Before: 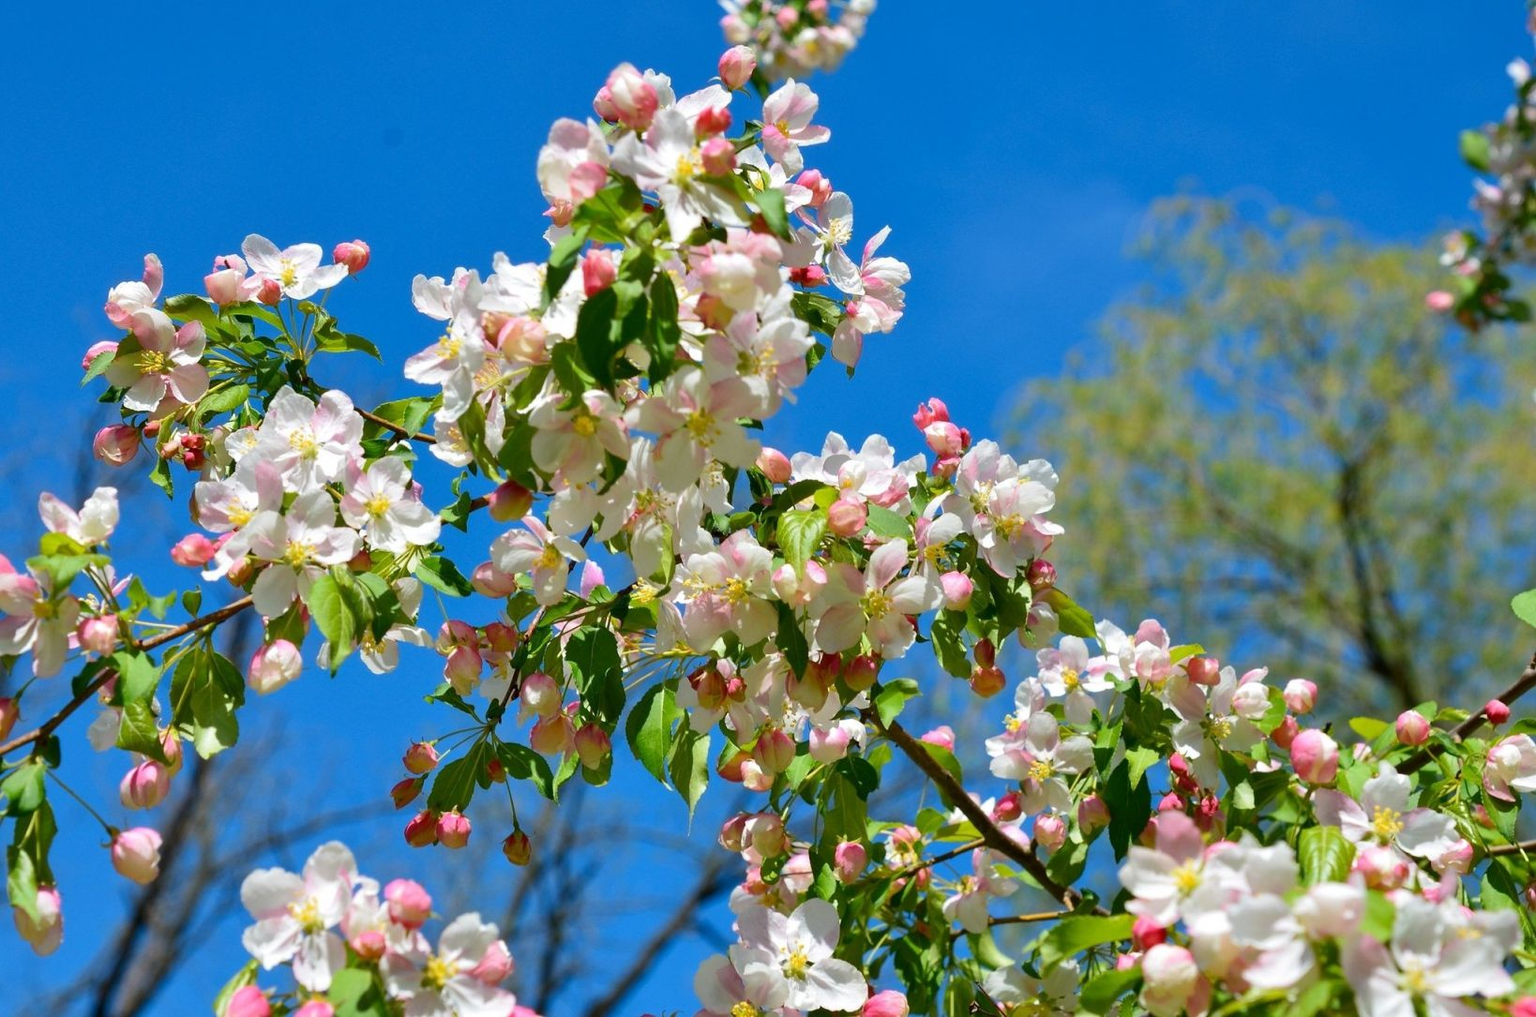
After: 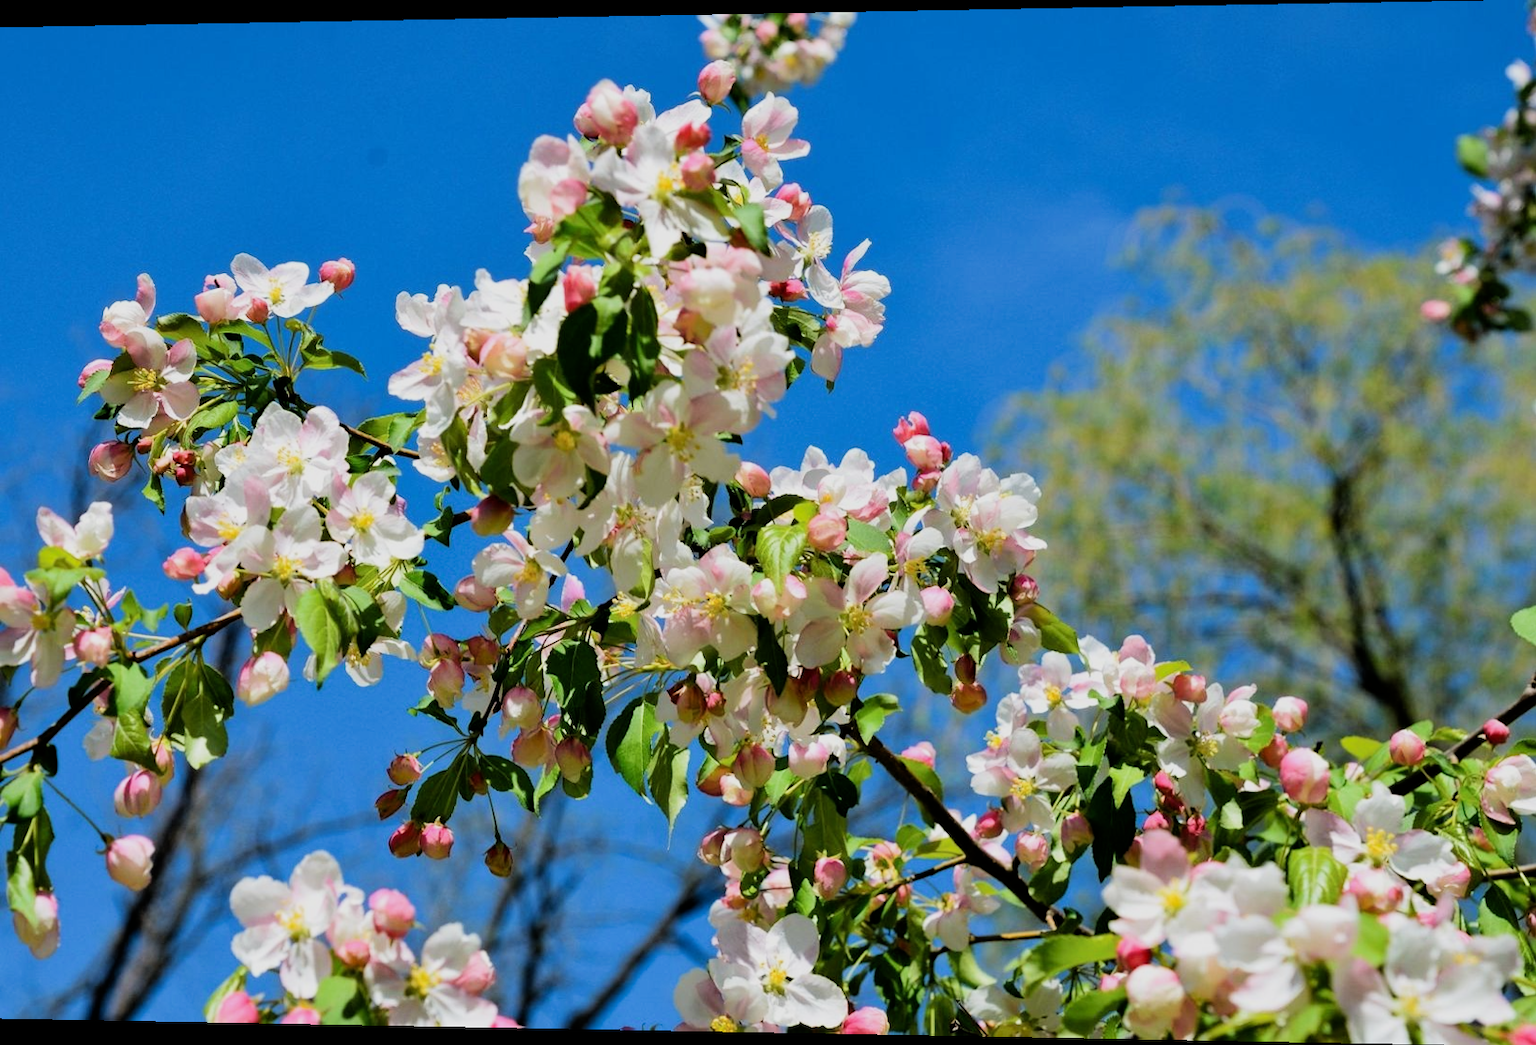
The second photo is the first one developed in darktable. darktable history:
rotate and perspective: lens shift (horizontal) -0.055, automatic cropping off
filmic rgb: black relative exposure -5 EV, hardness 2.88, contrast 1.3, highlights saturation mix -30%
